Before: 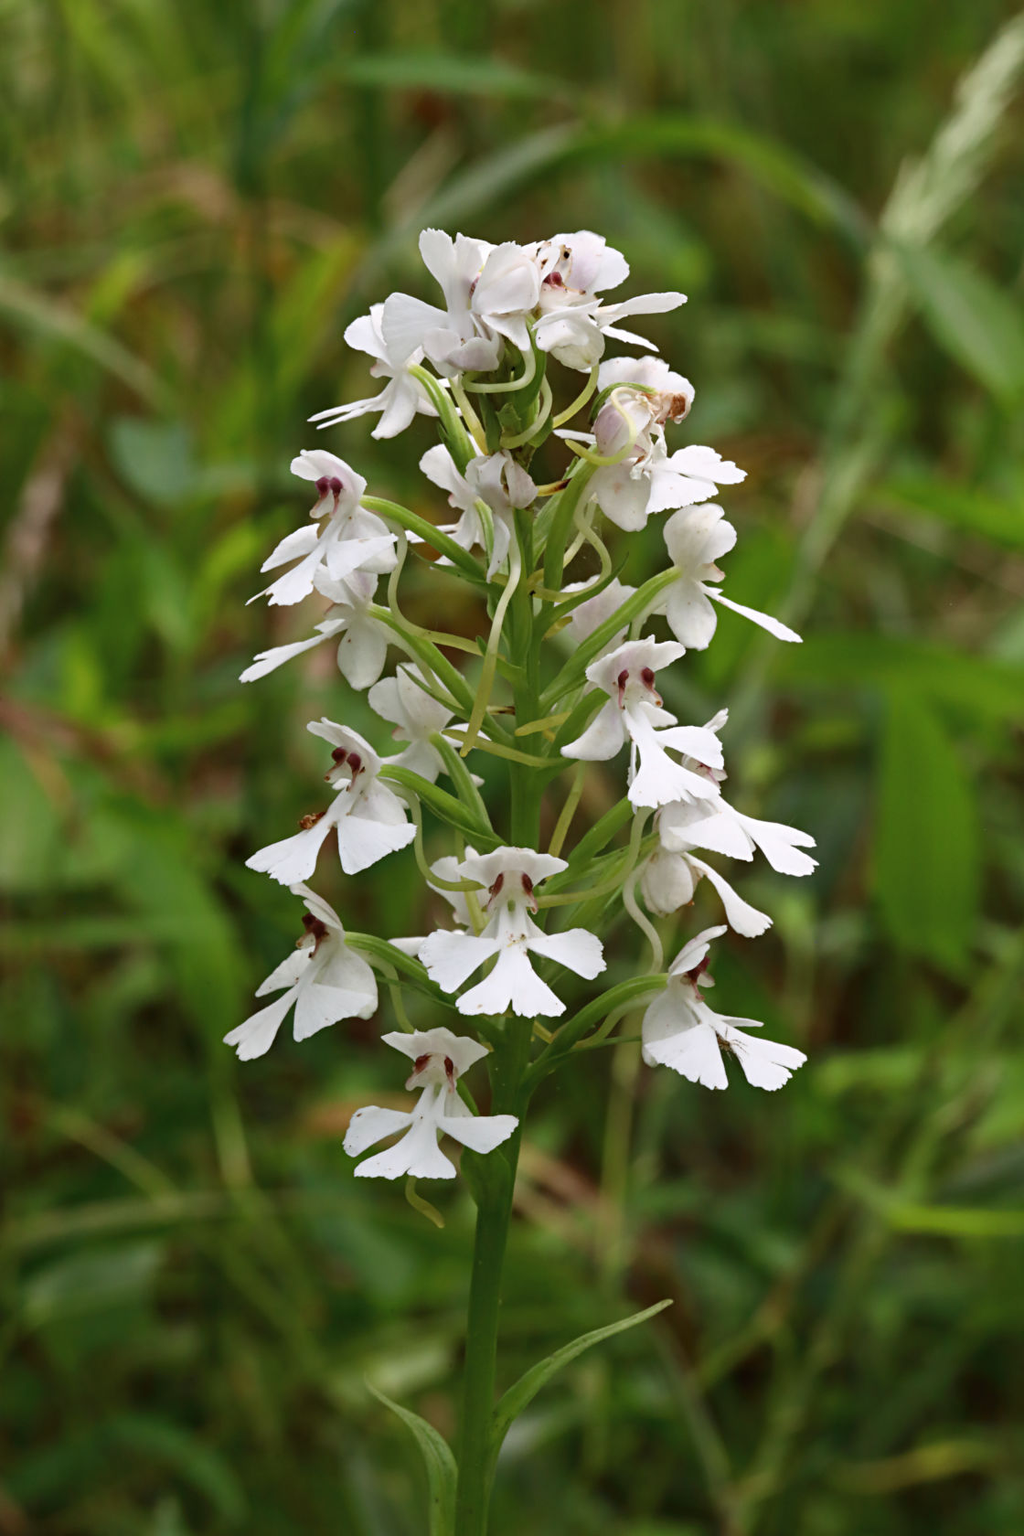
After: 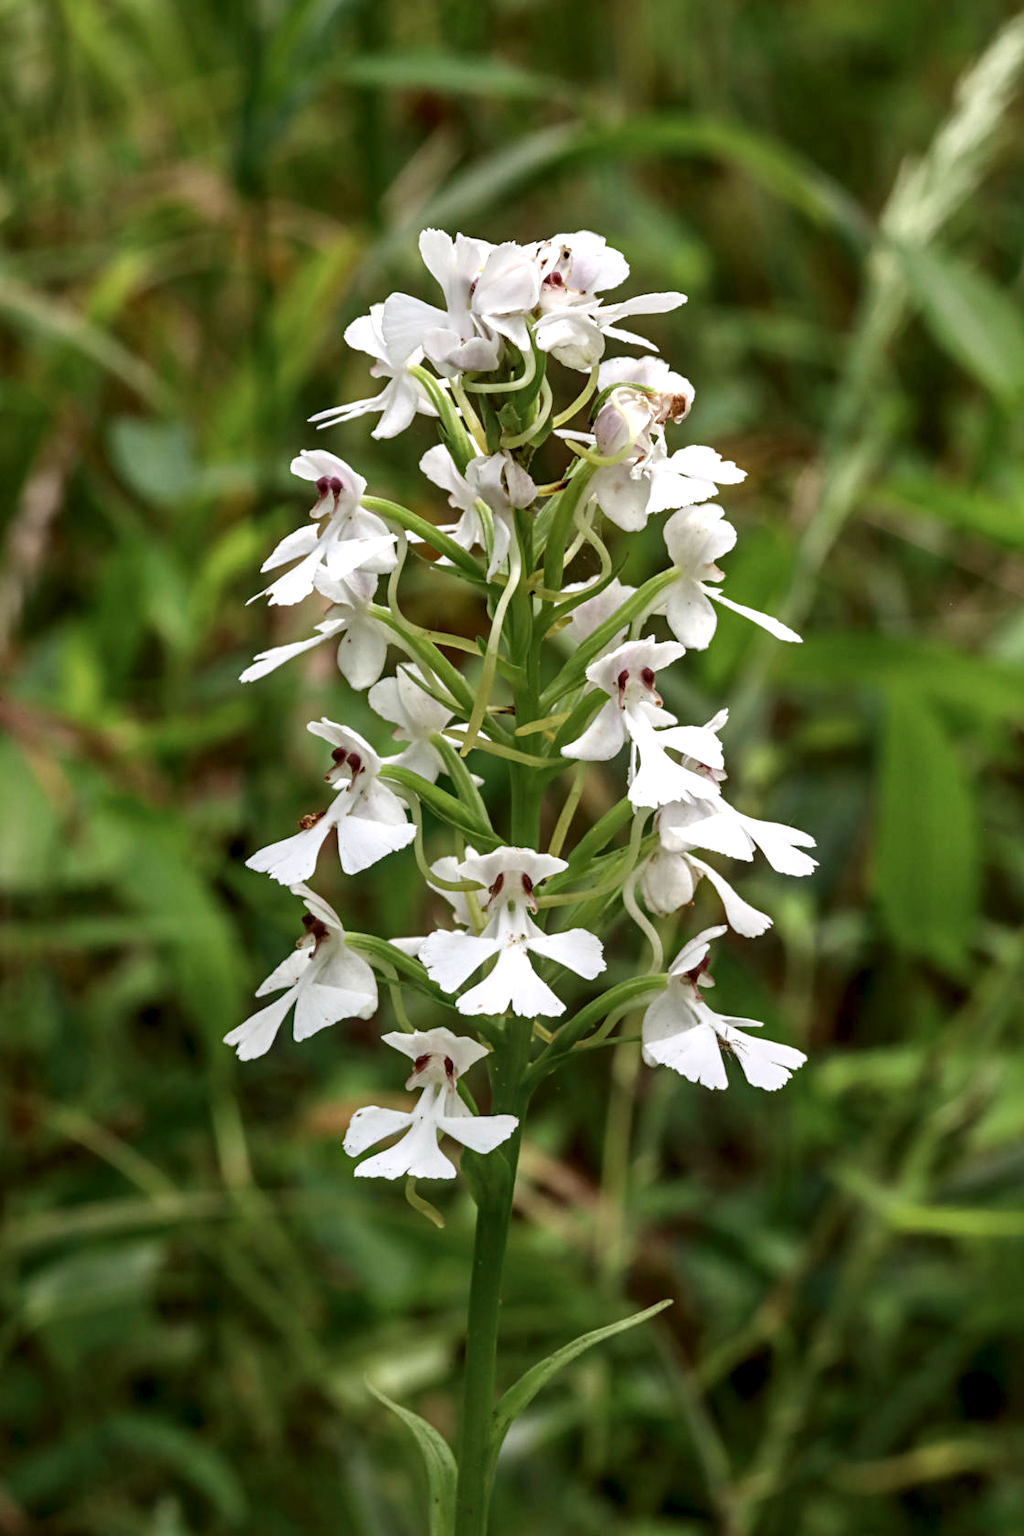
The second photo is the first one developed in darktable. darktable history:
tone curve: curves: ch1 [(0, 0) (0.108, 0.197) (0.5, 0.5) (0.681, 0.885) (1, 1)]; ch2 [(0, 0) (0.28, 0.151) (1, 1)], preserve colors none
local contrast: detail 160%
